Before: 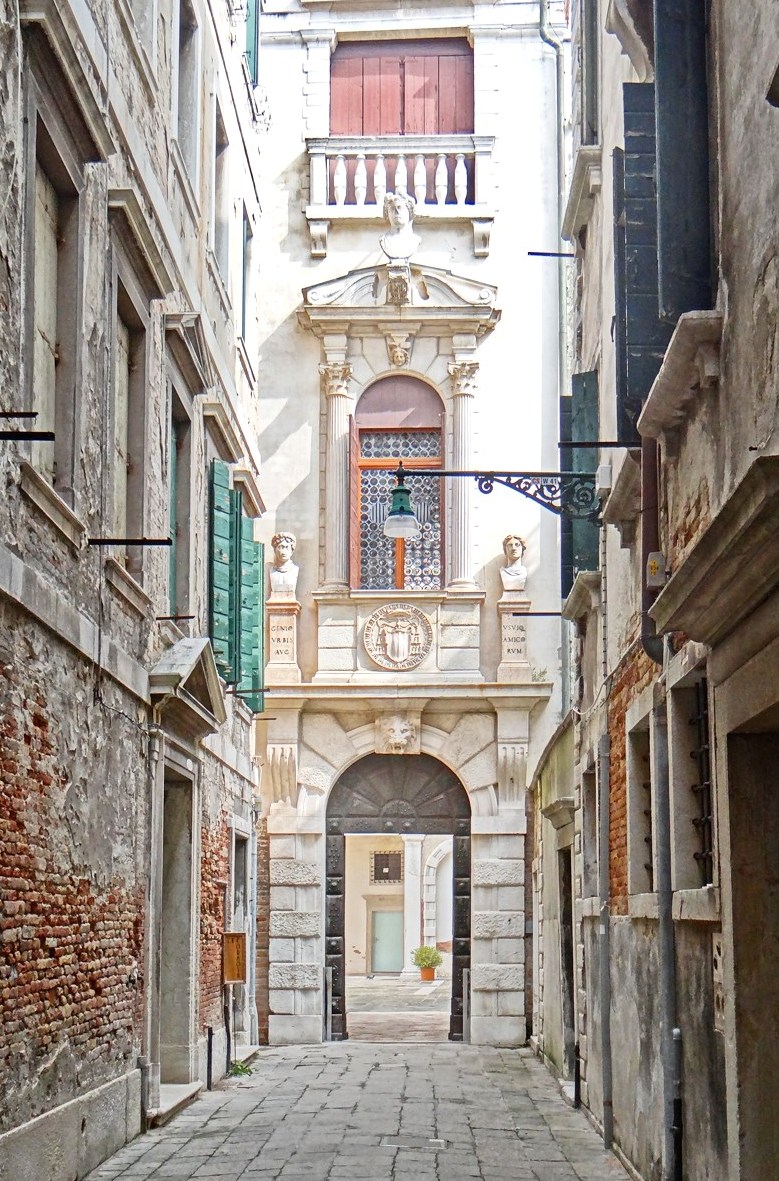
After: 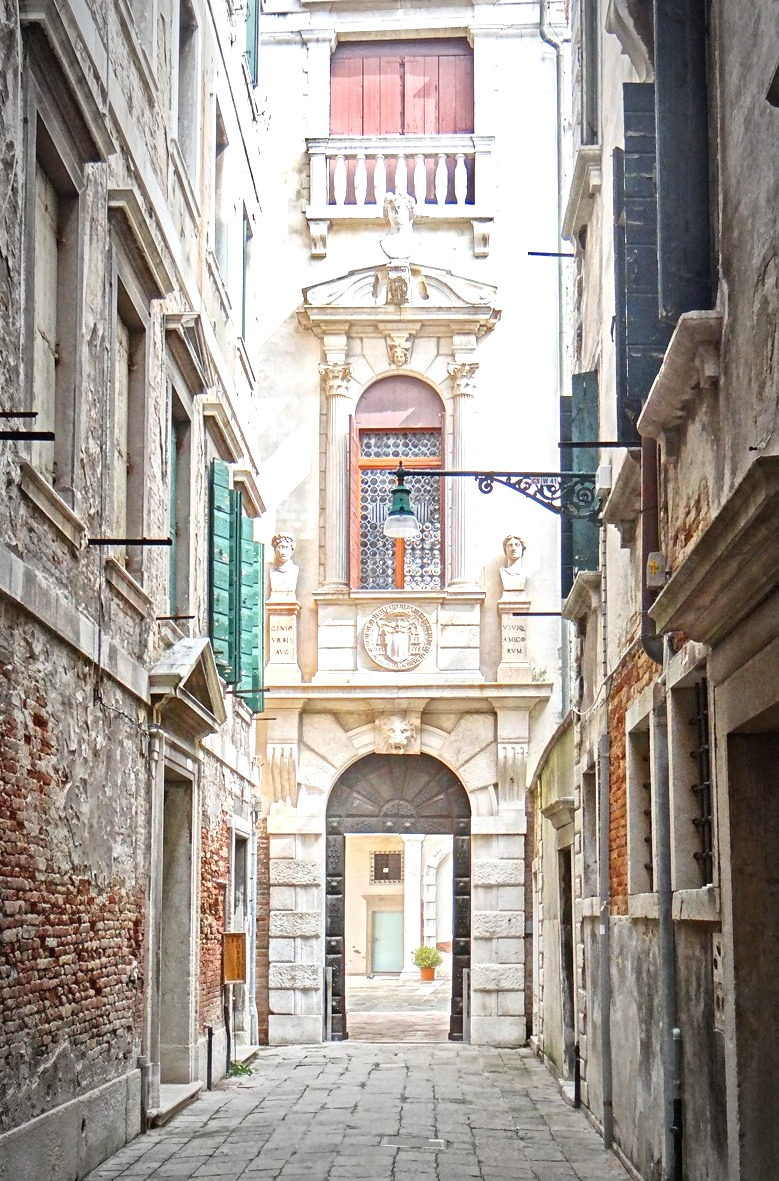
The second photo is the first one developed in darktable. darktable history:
exposure: black level correction 0, exposure 0.5 EV, compensate exposure bias true, compensate highlight preservation false
vignetting: automatic ratio true
